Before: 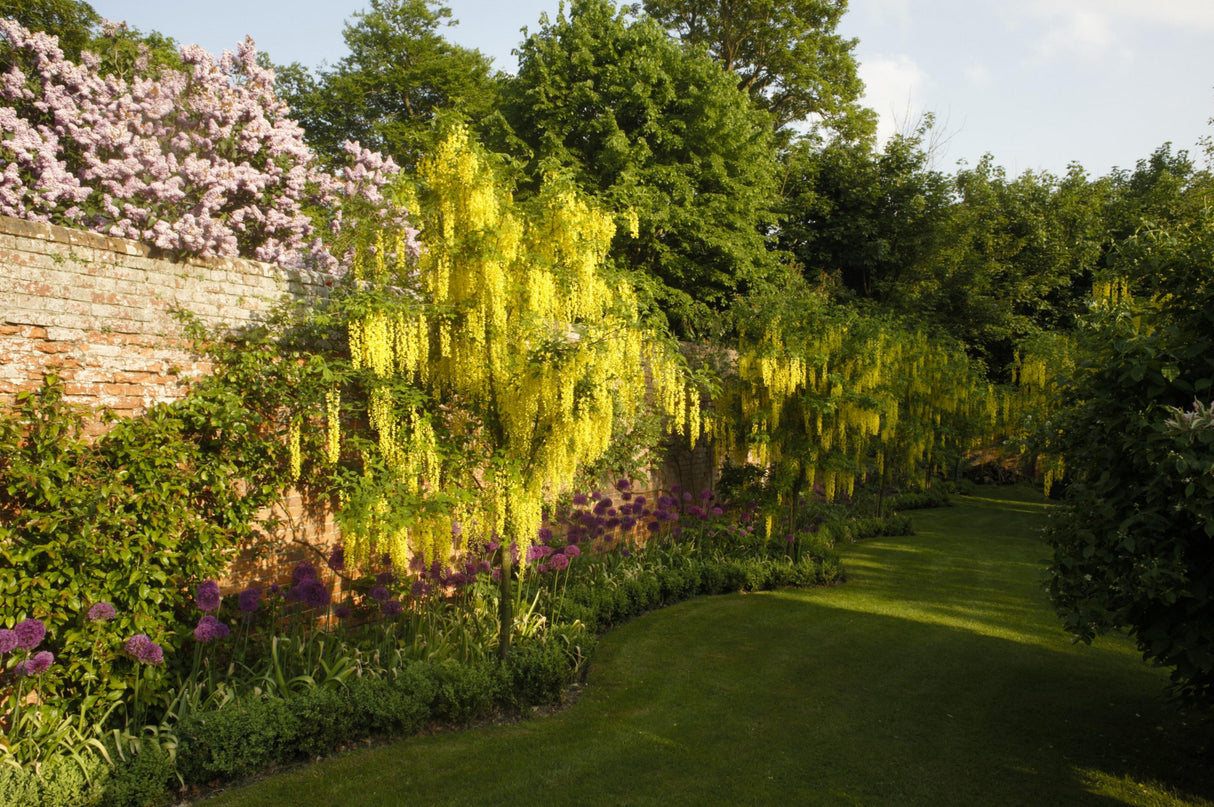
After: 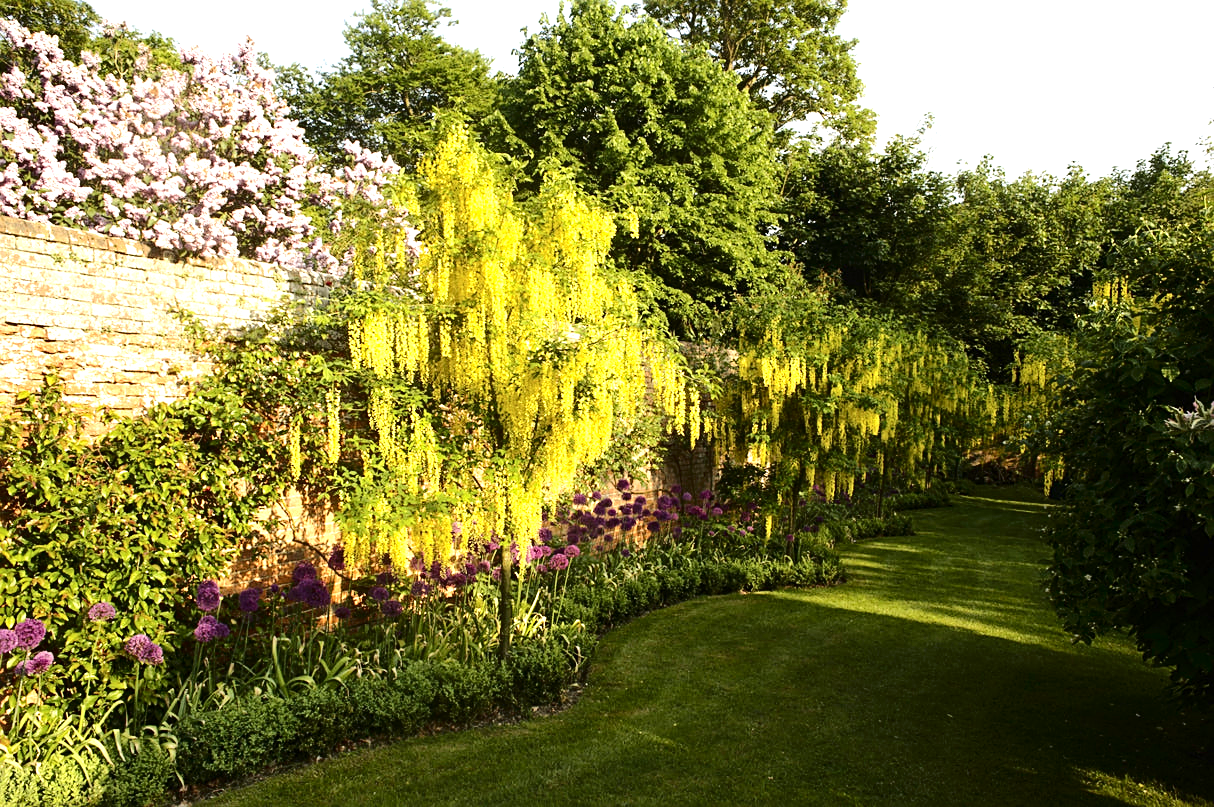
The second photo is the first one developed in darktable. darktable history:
sharpen: on, module defaults
exposure: exposure 1 EV, compensate highlight preservation false
tone curve: curves: ch0 [(0, 0) (0.003, 0.007) (0.011, 0.009) (0.025, 0.014) (0.044, 0.022) (0.069, 0.029) (0.1, 0.037) (0.136, 0.052) (0.177, 0.083) (0.224, 0.121) (0.277, 0.177) (0.335, 0.258) (0.399, 0.351) (0.468, 0.454) (0.543, 0.557) (0.623, 0.654) (0.709, 0.744) (0.801, 0.825) (0.898, 0.909) (1, 1)], color space Lab, independent channels
